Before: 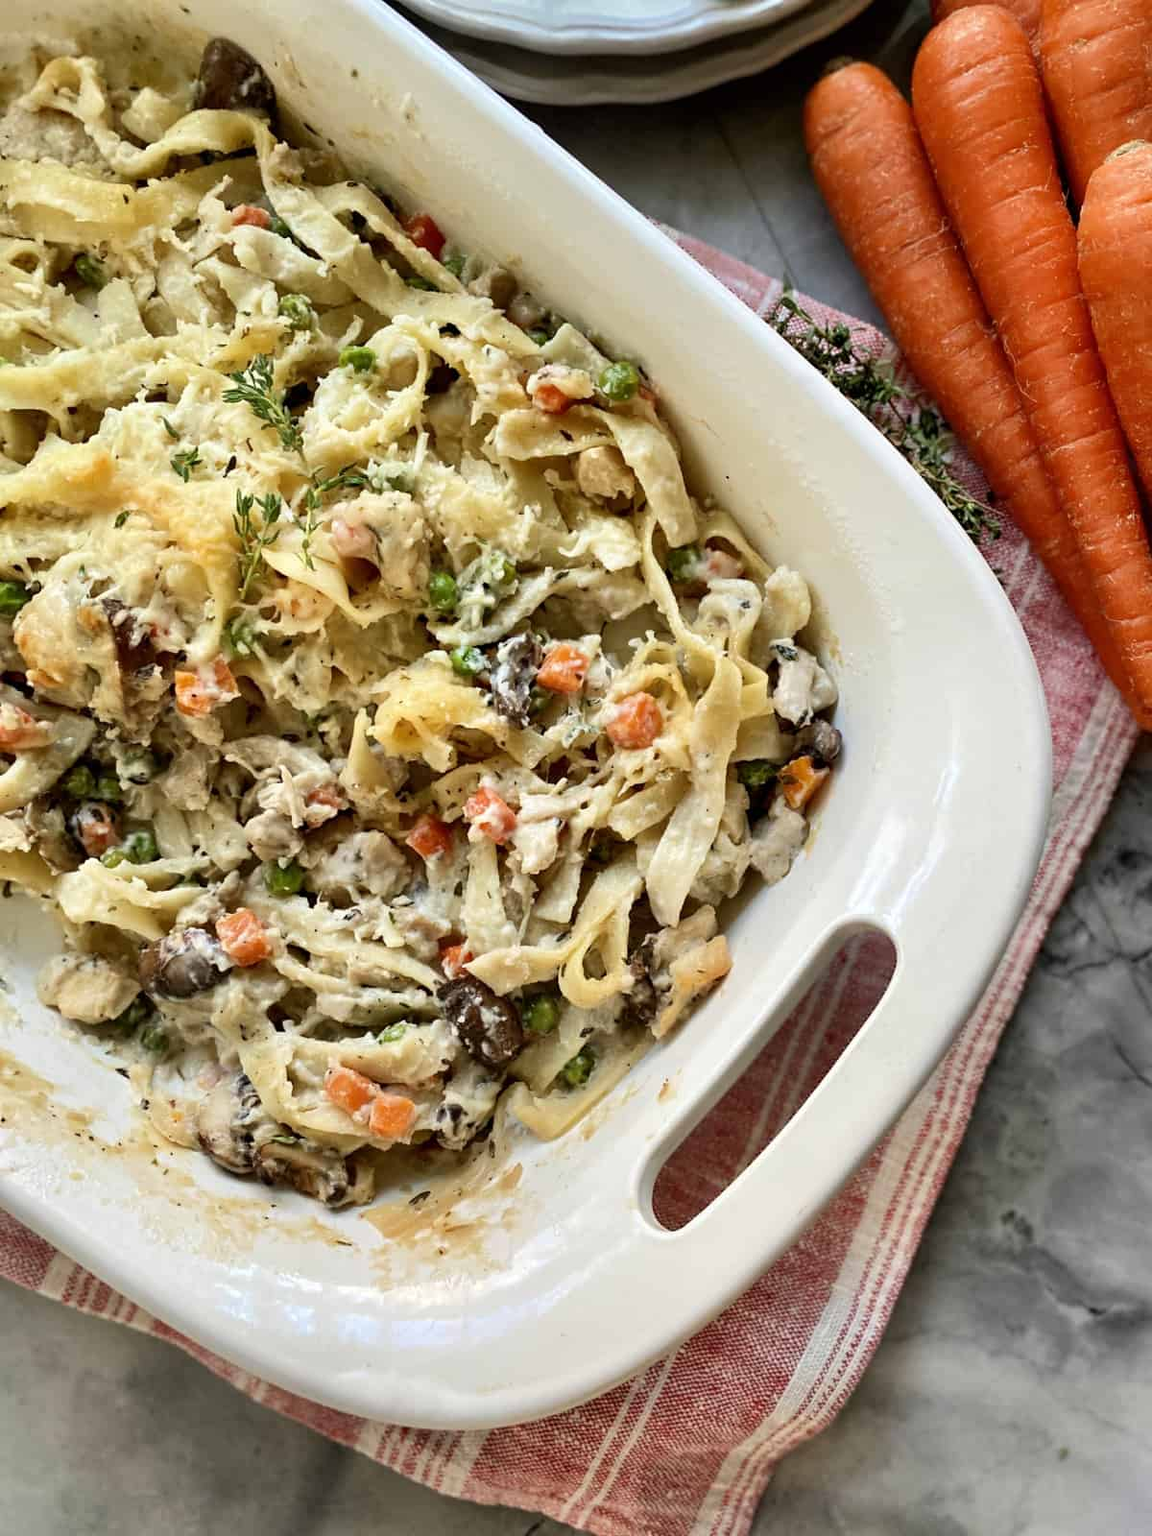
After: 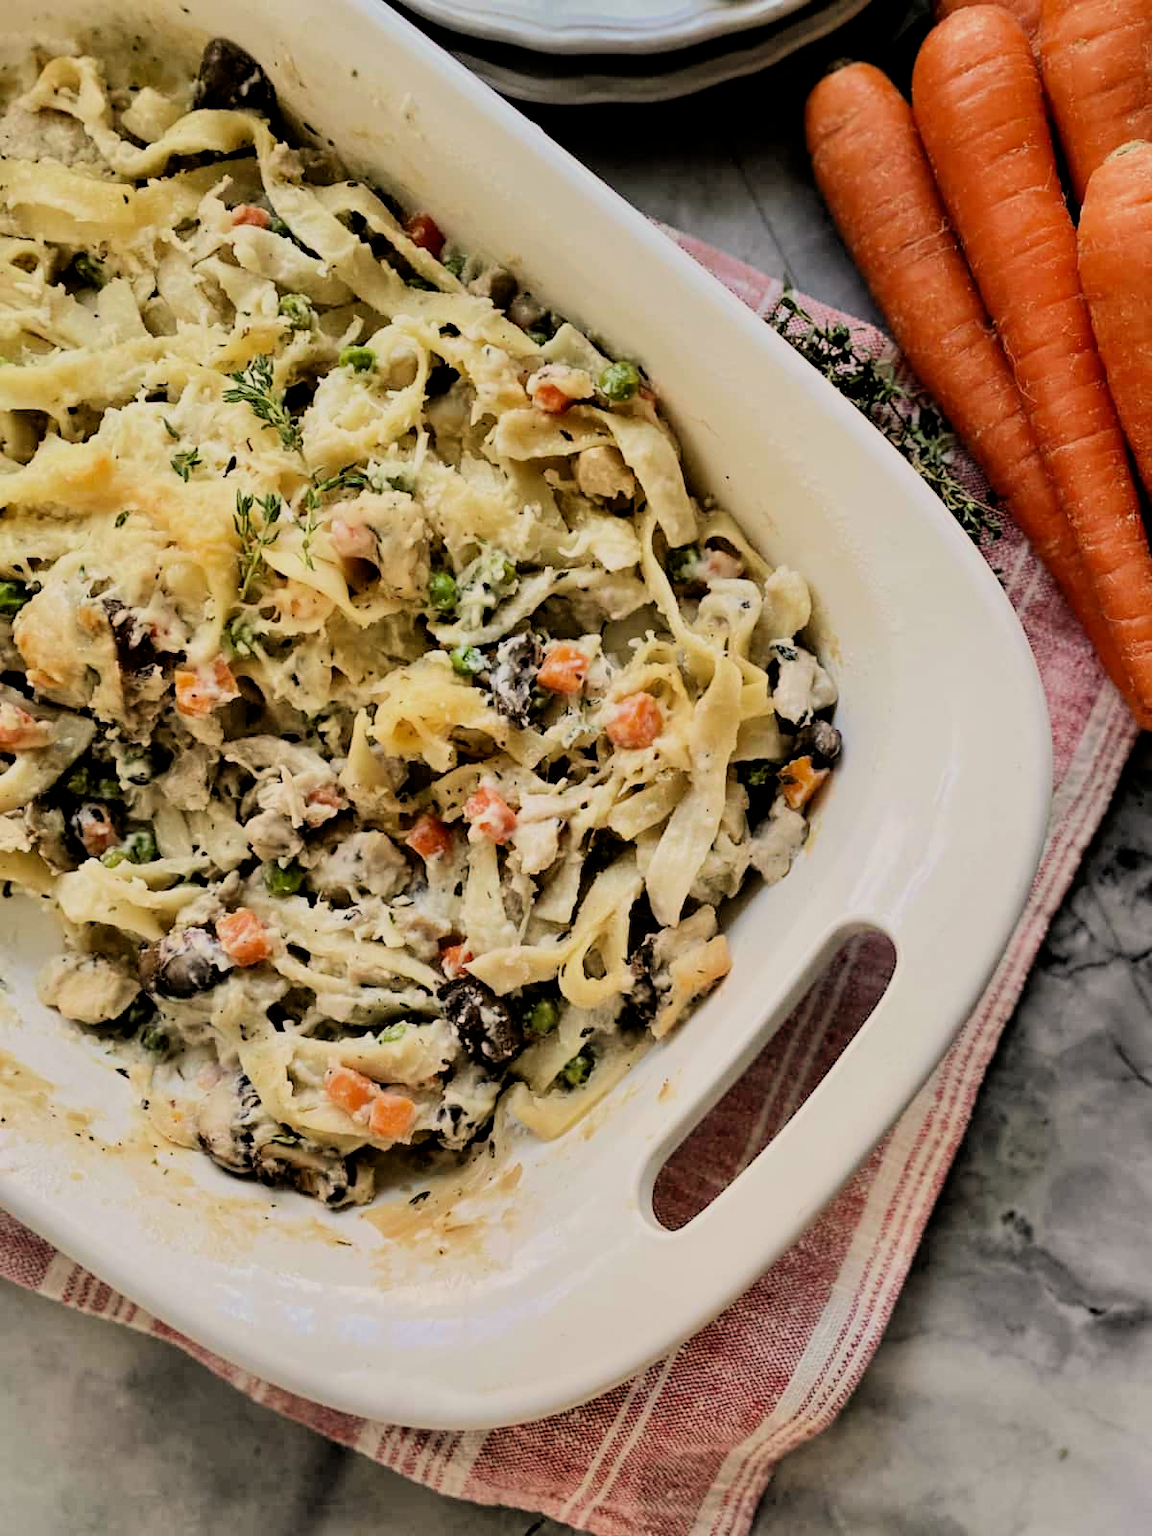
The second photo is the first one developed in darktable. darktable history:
filmic rgb: black relative exposure -4.17 EV, white relative exposure 5.1 EV, threshold 2.98 EV, hardness 2.11, contrast 1.167, color science v6 (2022), enable highlight reconstruction true
tone equalizer: edges refinement/feathering 500, mask exposure compensation -1.57 EV, preserve details no
color correction: highlights a* 3.77, highlights b* 5.07
